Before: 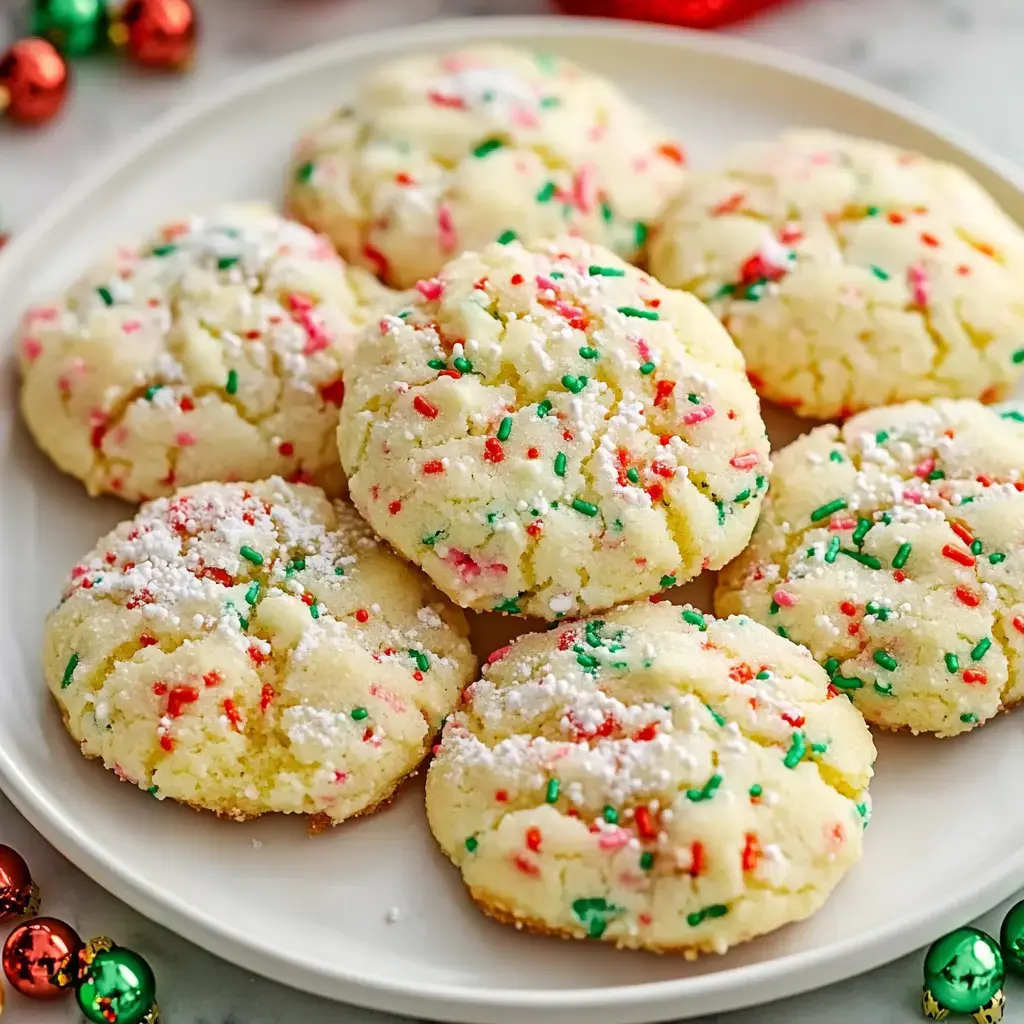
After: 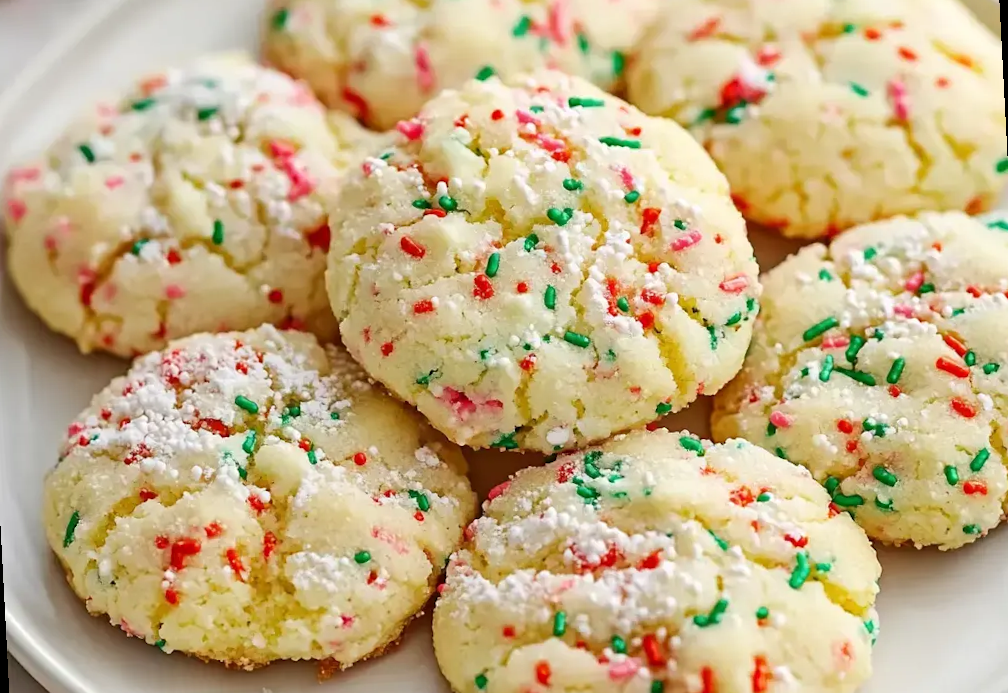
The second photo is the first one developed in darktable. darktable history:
crop and rotate: top 12.5%, bottom 12.5%
rotate and perspective: rotation -3°, crop left 0.031, crop right 0.968, crop top 0.07, crop bottom 0.93
